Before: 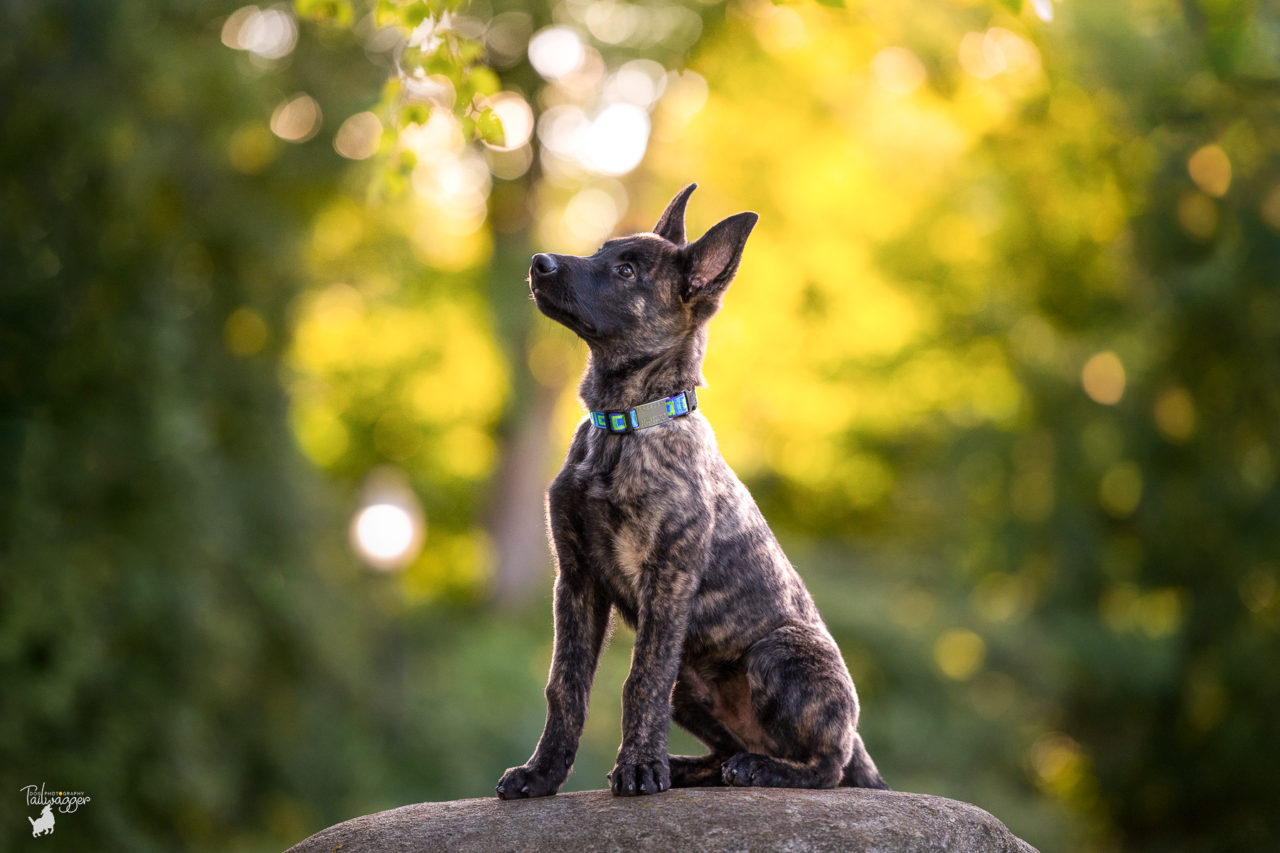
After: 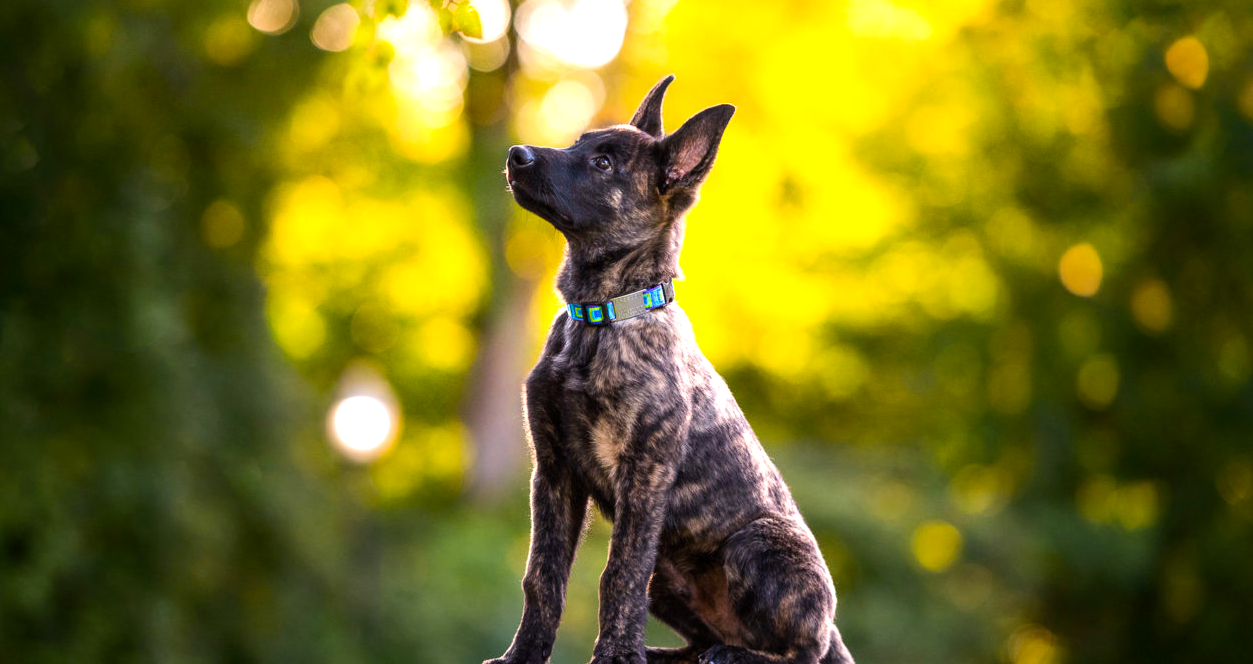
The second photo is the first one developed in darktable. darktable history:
color balance rgb: perceptual saturation grading › global saturation 25%, global vibrance 20%
crop and rotate: left 1.814%, top 12.818%, right 0.25%, bottom 9.225%
tone equalizer: -8 EV -0.417 EV, -7 EV -0.389 EV, -6 EV -0.333 EV, -5 EV -0.222 EV, -3 EV 0.222 EV, -2 EV 0.333 EV, -1 EV 0.389 EV, +0 EV 0.417 EV, edges refinement/feathering 500, mask exposure compensation -1.57 EV, preserve details no
